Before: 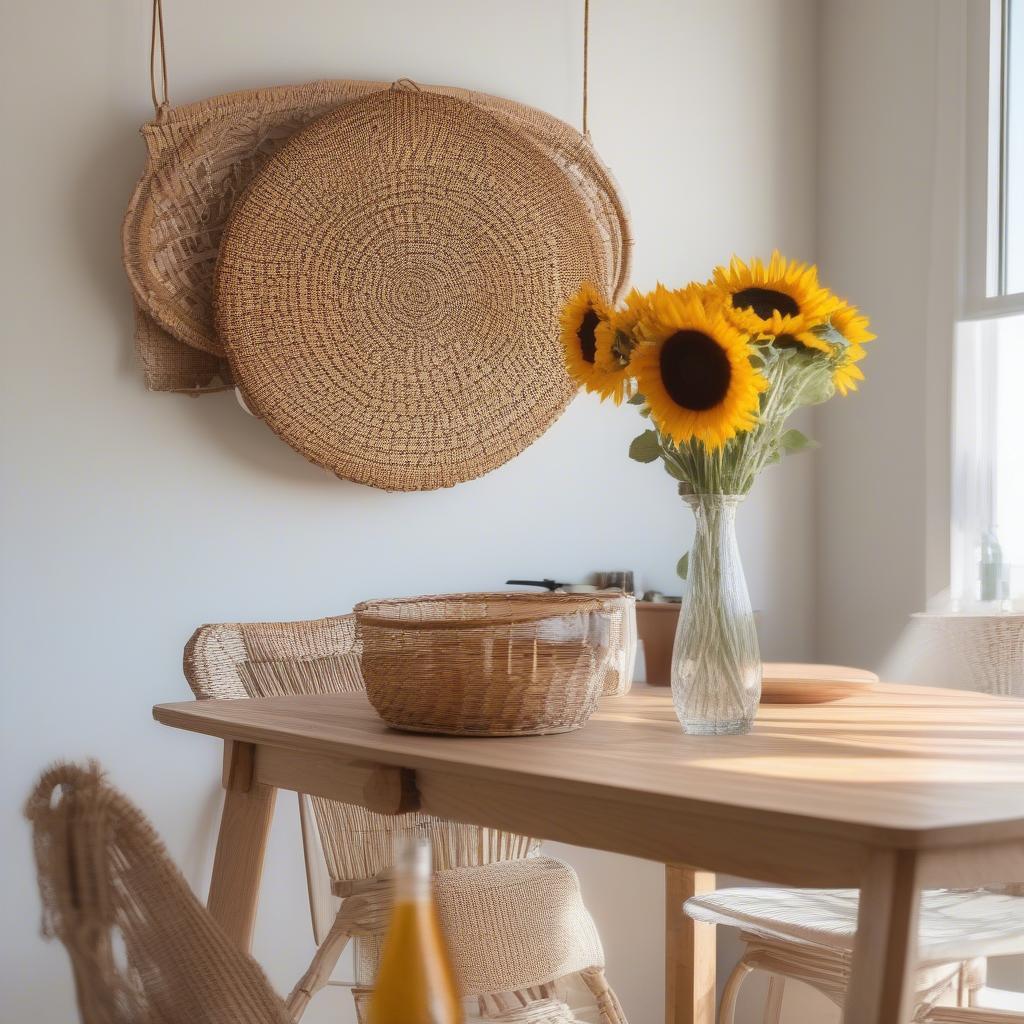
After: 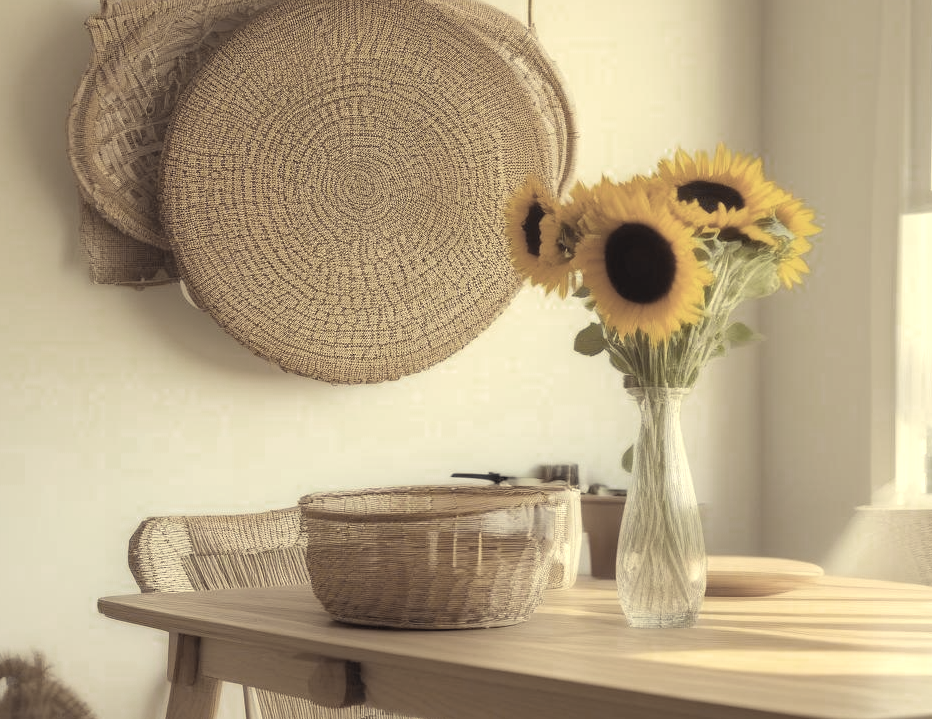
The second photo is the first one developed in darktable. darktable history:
crop: left 5.413%, top 10.465%, right 3.571%, bottom 19.226%
exposure: black level correction -0.001, exposure 0.538 EV, compensate highlight preservation false
color correction: highlights a* -0.35, highlights b* 40, shadows a* 9.82, shadows b* -0.783
color balance rgb: linear chroma grading › global chroma 17.187%, perceptual saturation grading › global saturation -27.069%
haze removal: compatibility mode true, adaptive false
tone equalizer: -8 EV -0.391 EV, -7 EV -0.399 EV, -6 EV -0.327 EV, -5 EV -0.242 EV, -3 EV 0.194 EV, -2 EV 0.331 EV, -1 EV 0.389 EV, +0 EV 0.447 EV
color zones: curves: ch0 [(0, 0.487) (0.241, 0.395) (0.434, 0.373) (0.658, 0.412) (0.838, 0.487)]; ch1 [(0, 0) (0.053, 0.053) (0.211, 0.202) (0.579, 0.259) (0.781, 0.241)]
